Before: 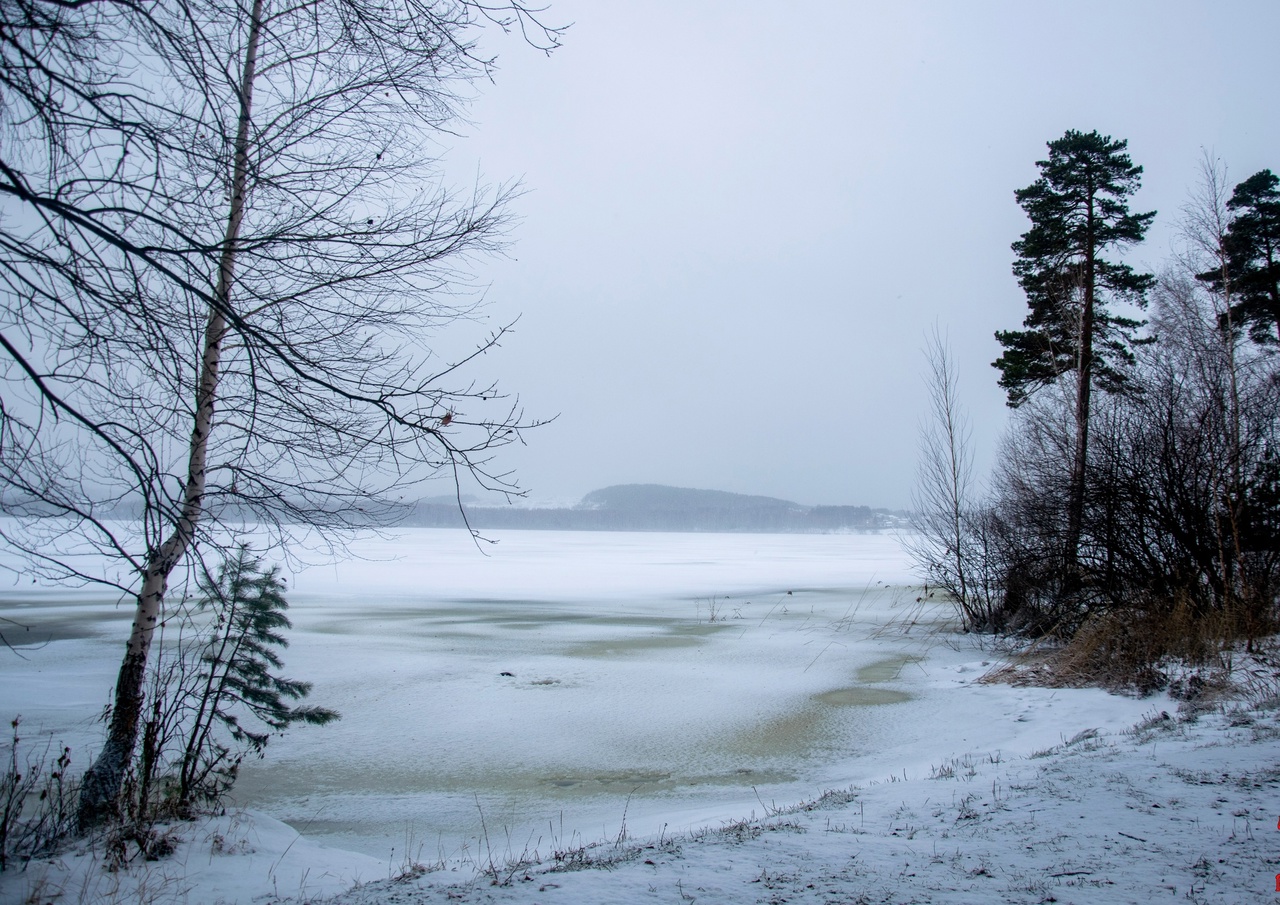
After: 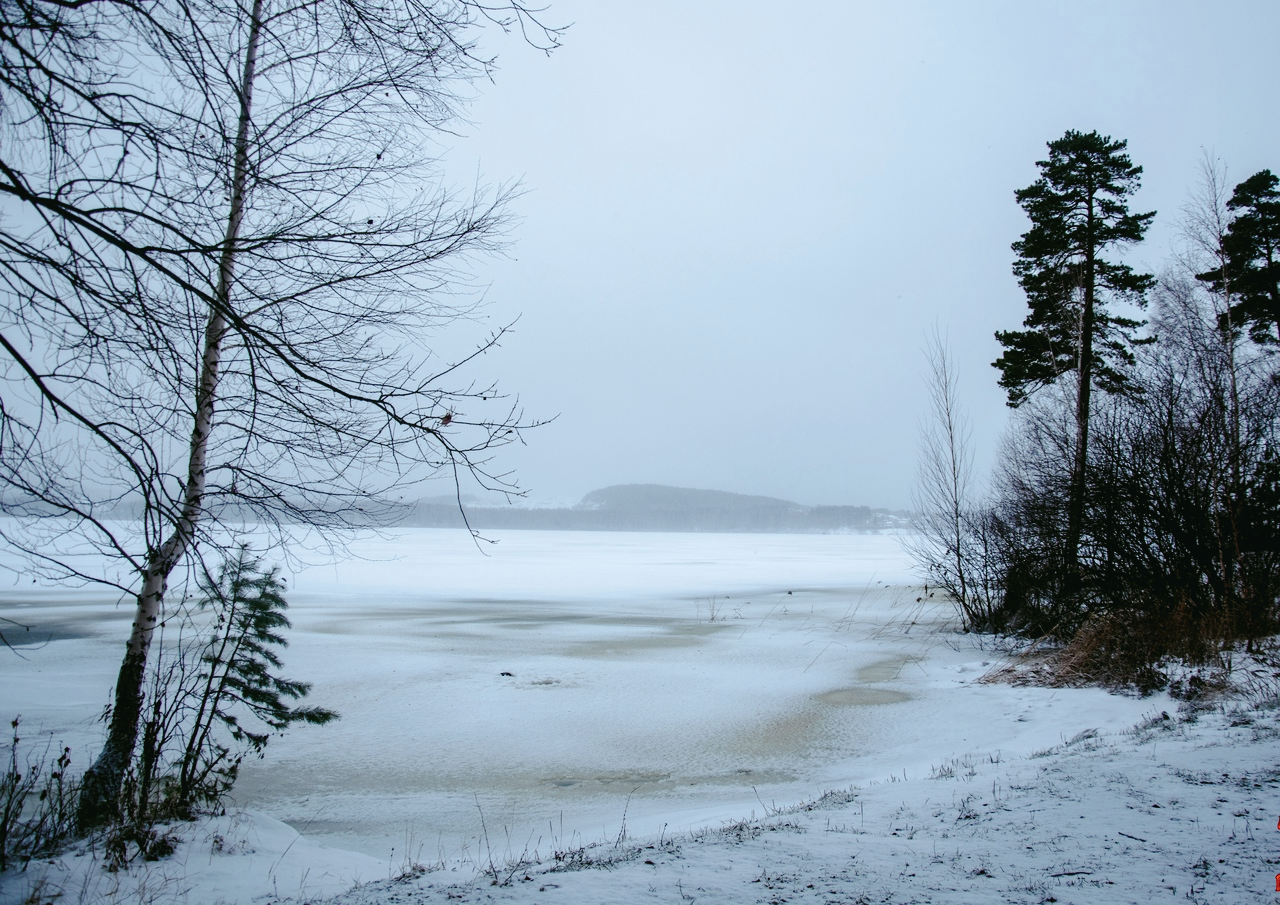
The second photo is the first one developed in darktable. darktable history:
tone curve: curves: ch0 [(0, 0) (0.003, 0.026) (0.011, 0.025) (0.025, 0.022) (0.044, 0.022) (0.069, 0.028) (0.1, 0.041) (0.136, 0.062) (0.177, 0.103) (0.224, 0.167) (0.277, 0.242) (0.335, 0.343) (0.399, 0.452) (0.468, 0.539) (0.543, 0.614) (0.623, 0.683) (0.709, 0.749) (0.801, 0.827) (0.898, 0.918) (1, 1)], preserve colors none
color look up table: target L [95.96, 93.66, 92.68, 94.19, 92.25, 77.95, 70.13, 70.73, 67.74, 54.73, 49.91, 12.57, 200.18, 85.93, 74.48, 77, 72.94, 62.02, 54.99, 53.82, 43.66, 35.16, 30.74, 13.75, 14.81, 6.376, 82.62, 67.51, 68.1, 48.27, 54.09, 53.24, 52.3, 33.05, 49.12, 15.8, 34.44, 29.78, 17.54, 12.57, 13.17, 3.767, 91.86, 76.59, 76.82, 57.11, 57.13, 40.66, 38.11], target a [-16.3, -12.72, -19.73, -12.94, -21.84, -28.38, -3.297, -8.718, -27.92, -24.31, -10.85, -10.46, 0, 3.955, 27.32, 10.33, 31.36, 53.46, 72.64, 72.25, 17.42, 41.55, 22.88, 26.9, 6.16, -8.443, 2.177, 42.97, 35.09, 17.22, 17, 79.45, 79.76, 5.895, 72.92, 31.08, 40.94, 6.002, 26.7, 31.01, 18.64, 30.27, -19.76, -20.84, -22.11, -7.52, -19.52, -8.928, -6.73], target b [72.86, -2.862, 65.97, 71.65, 66.75, 7.325, 5.091, 44.29, 47.45, 30.2, 28.4, 10.84, 0, 18.73, 18.29, 59.76, 62.32, 19.17, 39.67, 28.36, 26.11, 34.08, 5.33, 23.48, 13.64, 10.39, -8.195, -11.11, -1.51, -29.95, -6.49, 23.99, 23.37, -43.22, 30.43, -38.57, 10.08, -7.322, -40.35, -36.83, -30.99, -26.41, -4.821, -21.08, -18.08, -32.33, -26.15, -4.608, -26.73], num patches 49
